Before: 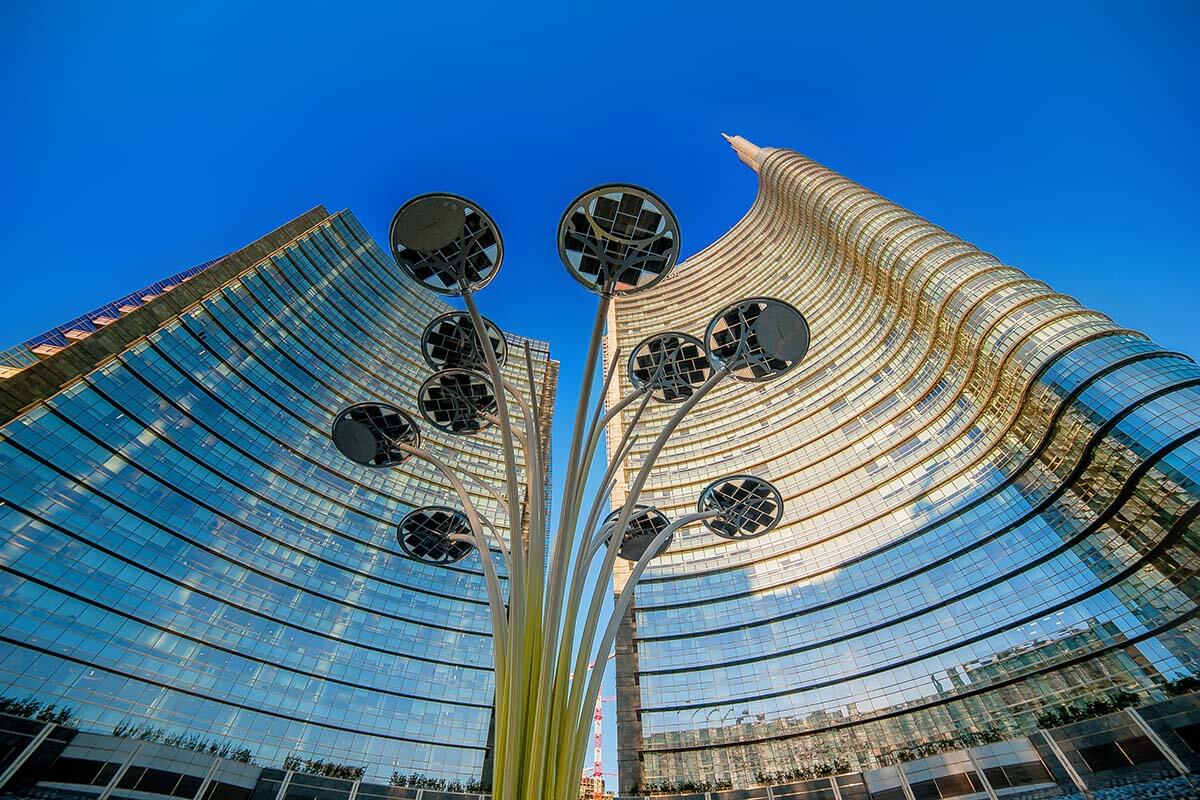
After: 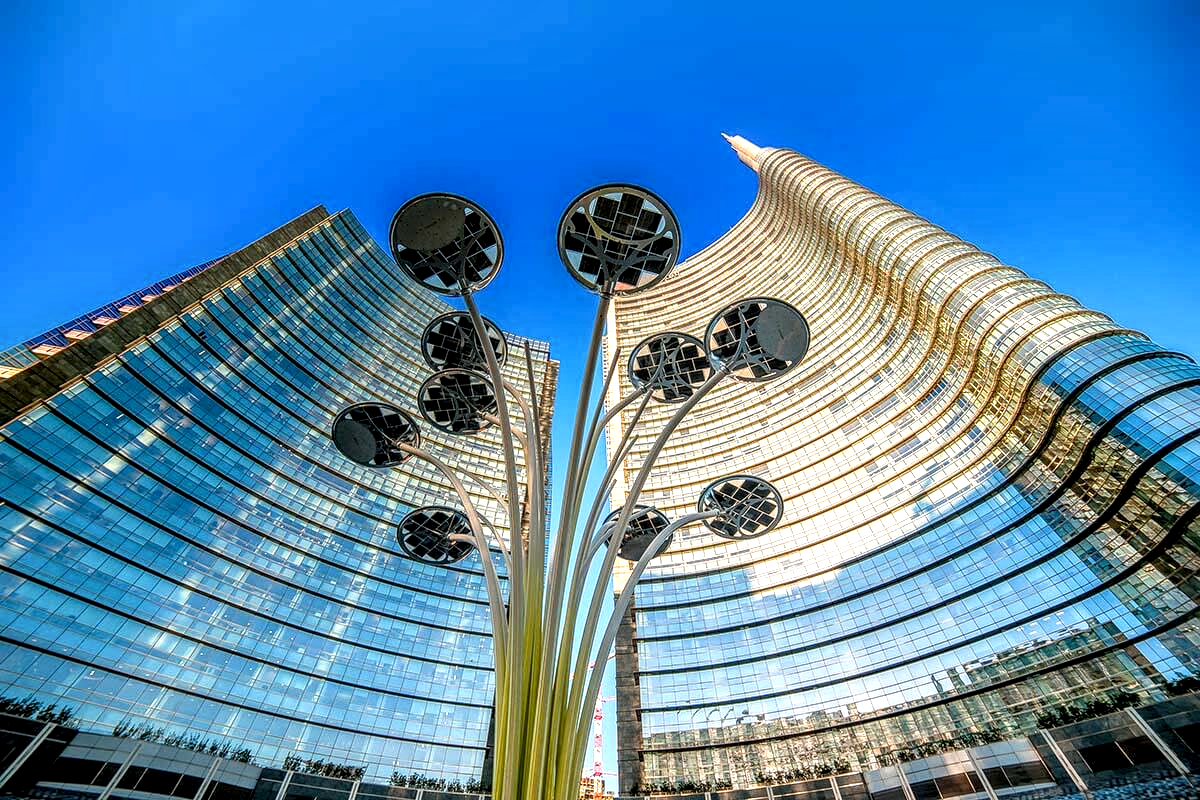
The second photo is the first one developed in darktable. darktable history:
exposure: exposure 0.507 EV, compensate highlight preservation false
tone equalizer: on, module defaults
local contrast: highlights 60%, shadows 62%, detail 160%
